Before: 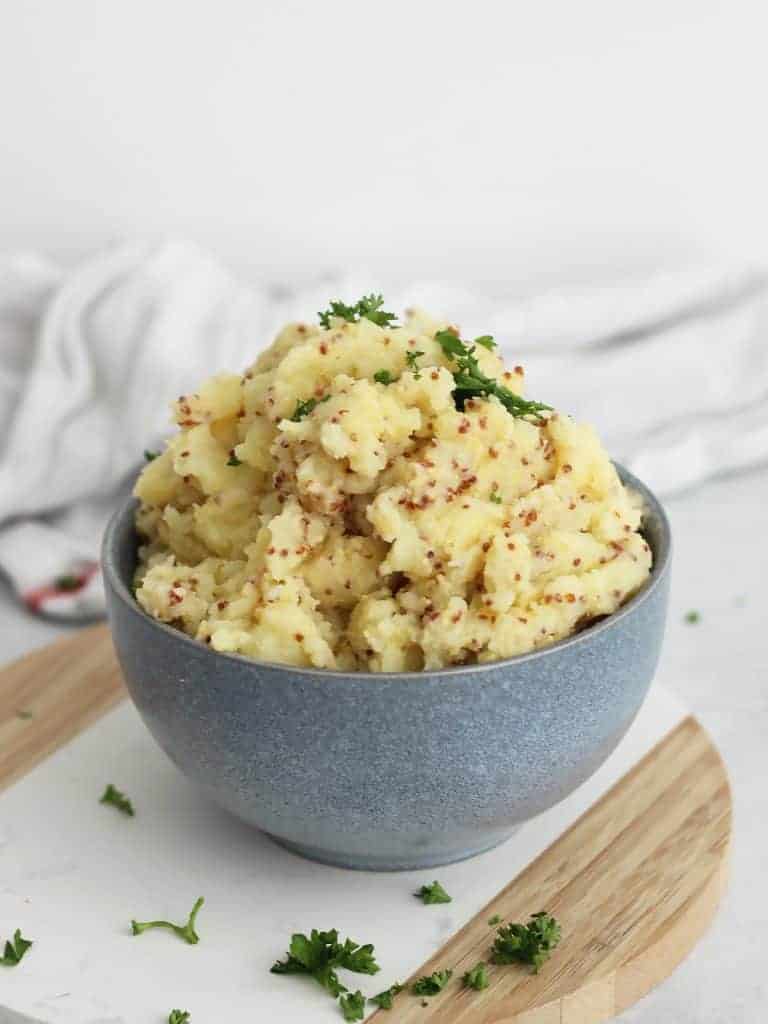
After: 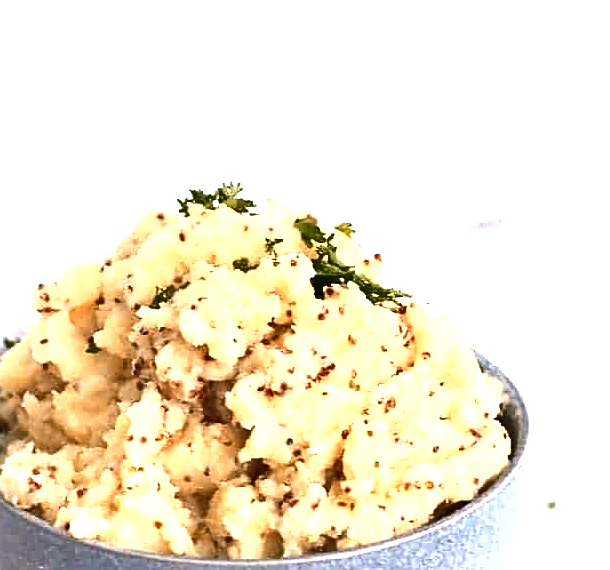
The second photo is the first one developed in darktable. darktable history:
shadows and highlights: shadows -88.03, highlights -35.45, shadows color adjustment 99.15%, highlights color adjustment 0%, soften with gaussian
color zones: curves: ch2 [(0, 0.5) (0.143, 0.5) (0.286, 0.416) (0.429, 0.5) (0.571, 0.5) (0.714, 0.5) (0.857, 0.5) (1, 0.5)]
exposure: black level correction 0, exposure 1.3 EV, compensate exposure bias true, compensate highlight preservation false
tone equalizer: on, module defaults
sharpen: on, module defaults
crop: left 18.38%, top 11.092%, right 2.134%, bottom 33.217%
white balance: red 1.05, blue 1.072
